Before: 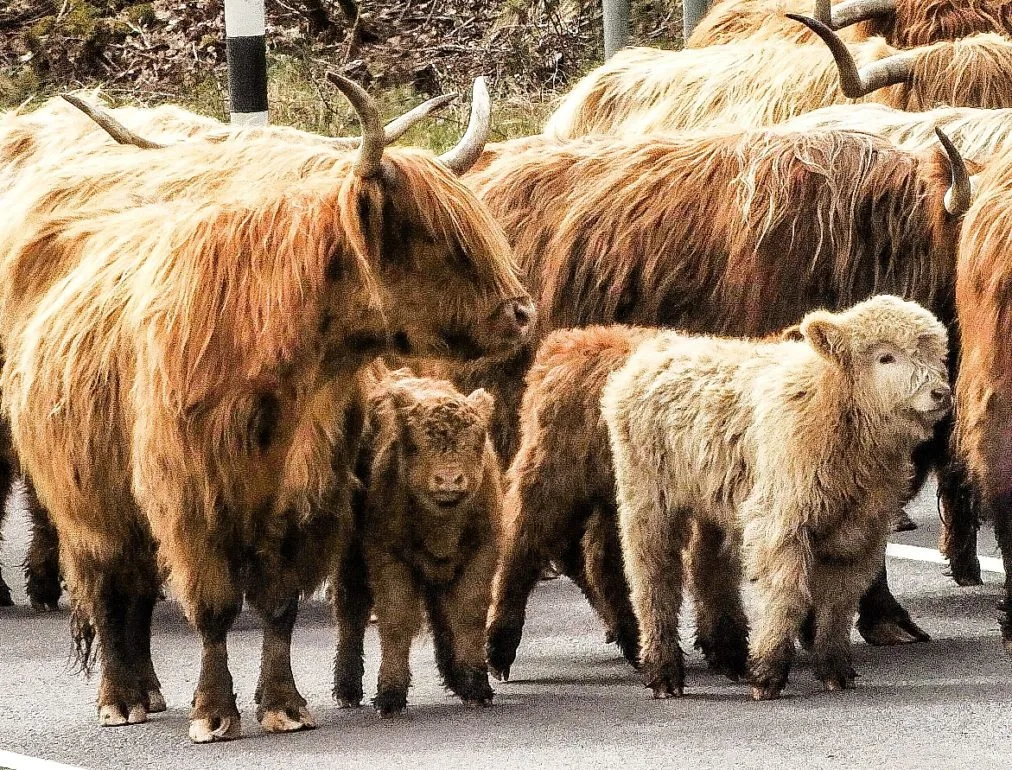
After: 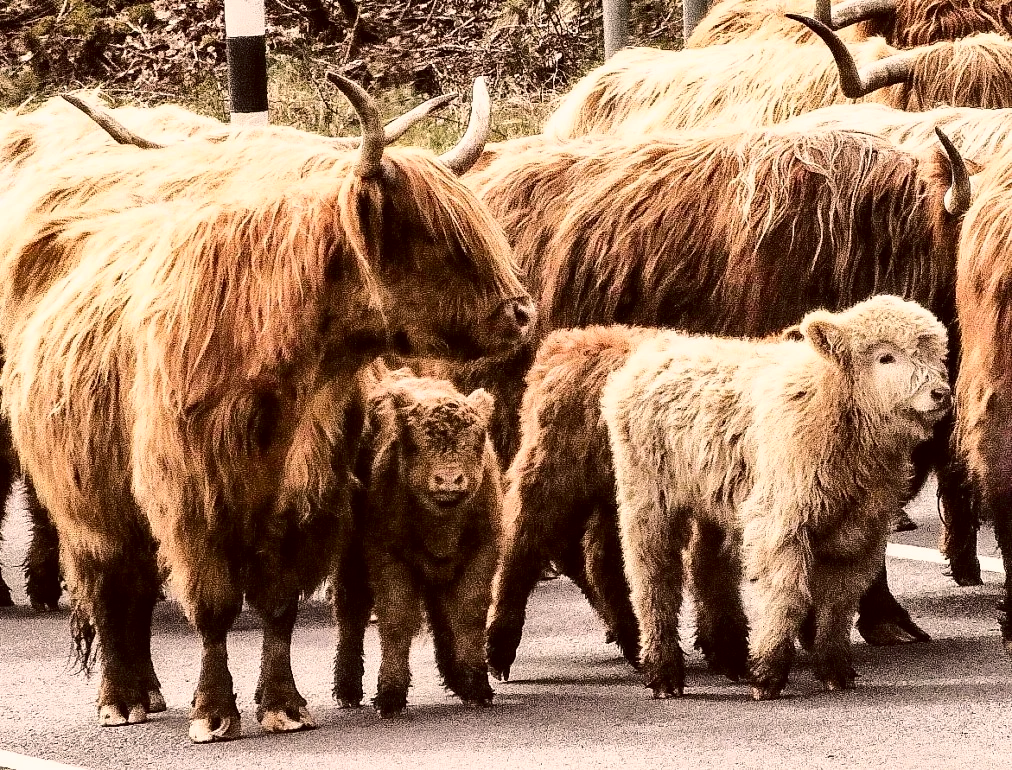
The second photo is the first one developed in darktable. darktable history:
color correction: highlights a* 10.21, highlights b* 9.79, shadows a* 8.61, shadows b* 7.88, saturation 0.8
contrast brightness saturation: contrast 0.28
shadows and highlights: shadows 22.7, highlights -48.71, soften with gaussian
tone equalizer: -8 EV -1.84 EV, -7 EV -1.16 EV, -6 EV -1.62 EV, smoothing diameter 25%, edges refinement/feathering 10, preserve details guided filter
